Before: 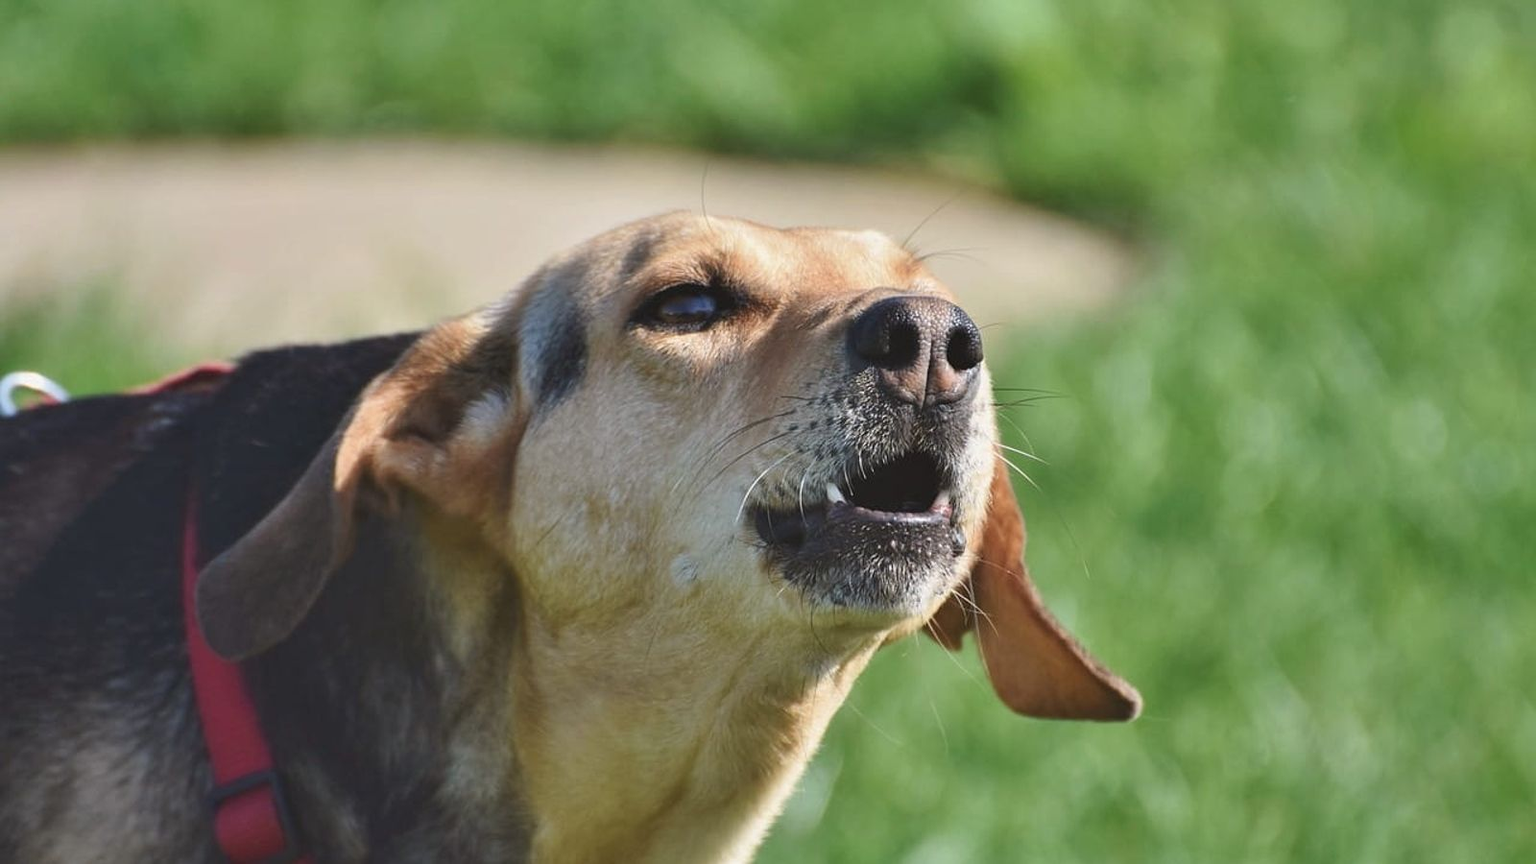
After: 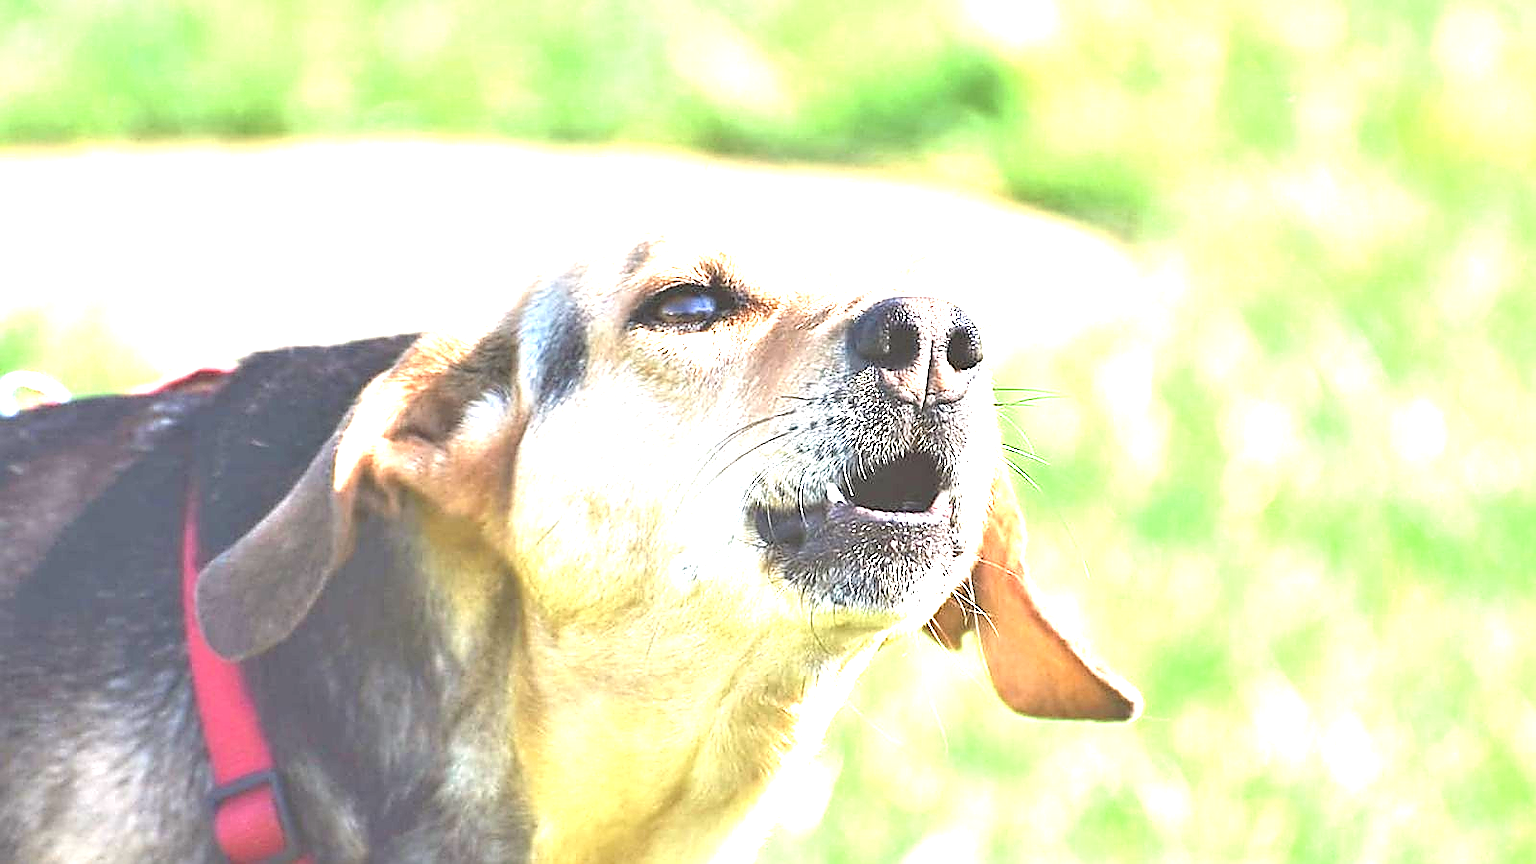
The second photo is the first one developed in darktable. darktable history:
exposure: black level correction 0.001, exposure 2.607 EV, compensate exposure bias true, compensate highlight preservation false
sharpen: radius 1.4, amount 1.25, threshold 0.7
